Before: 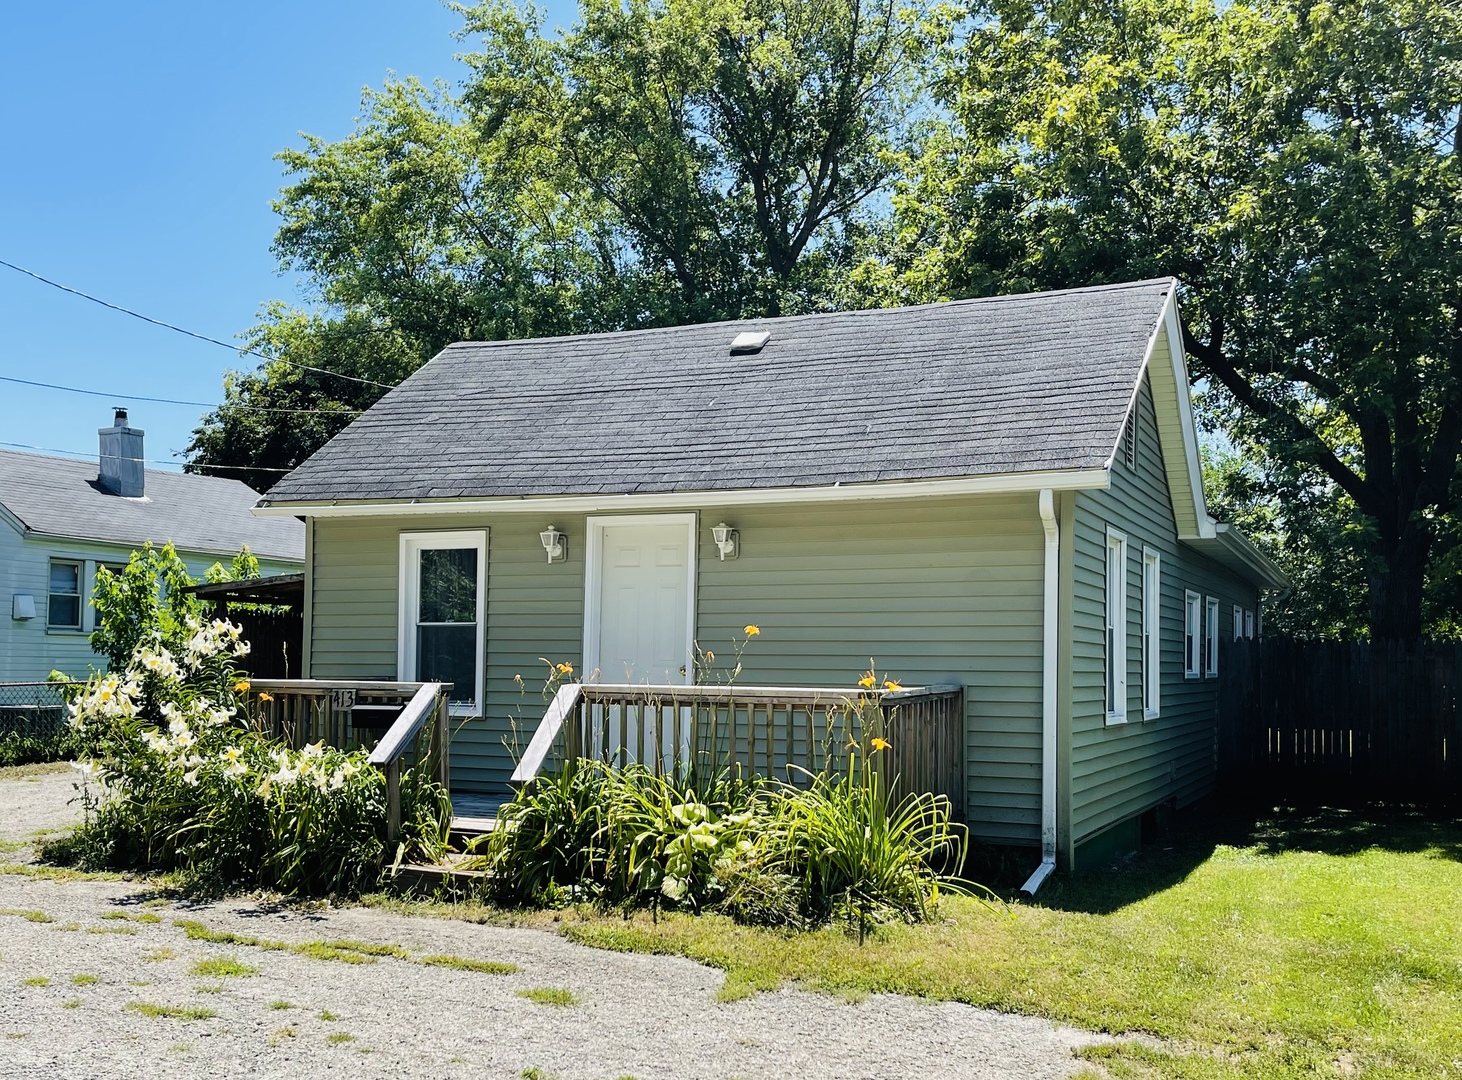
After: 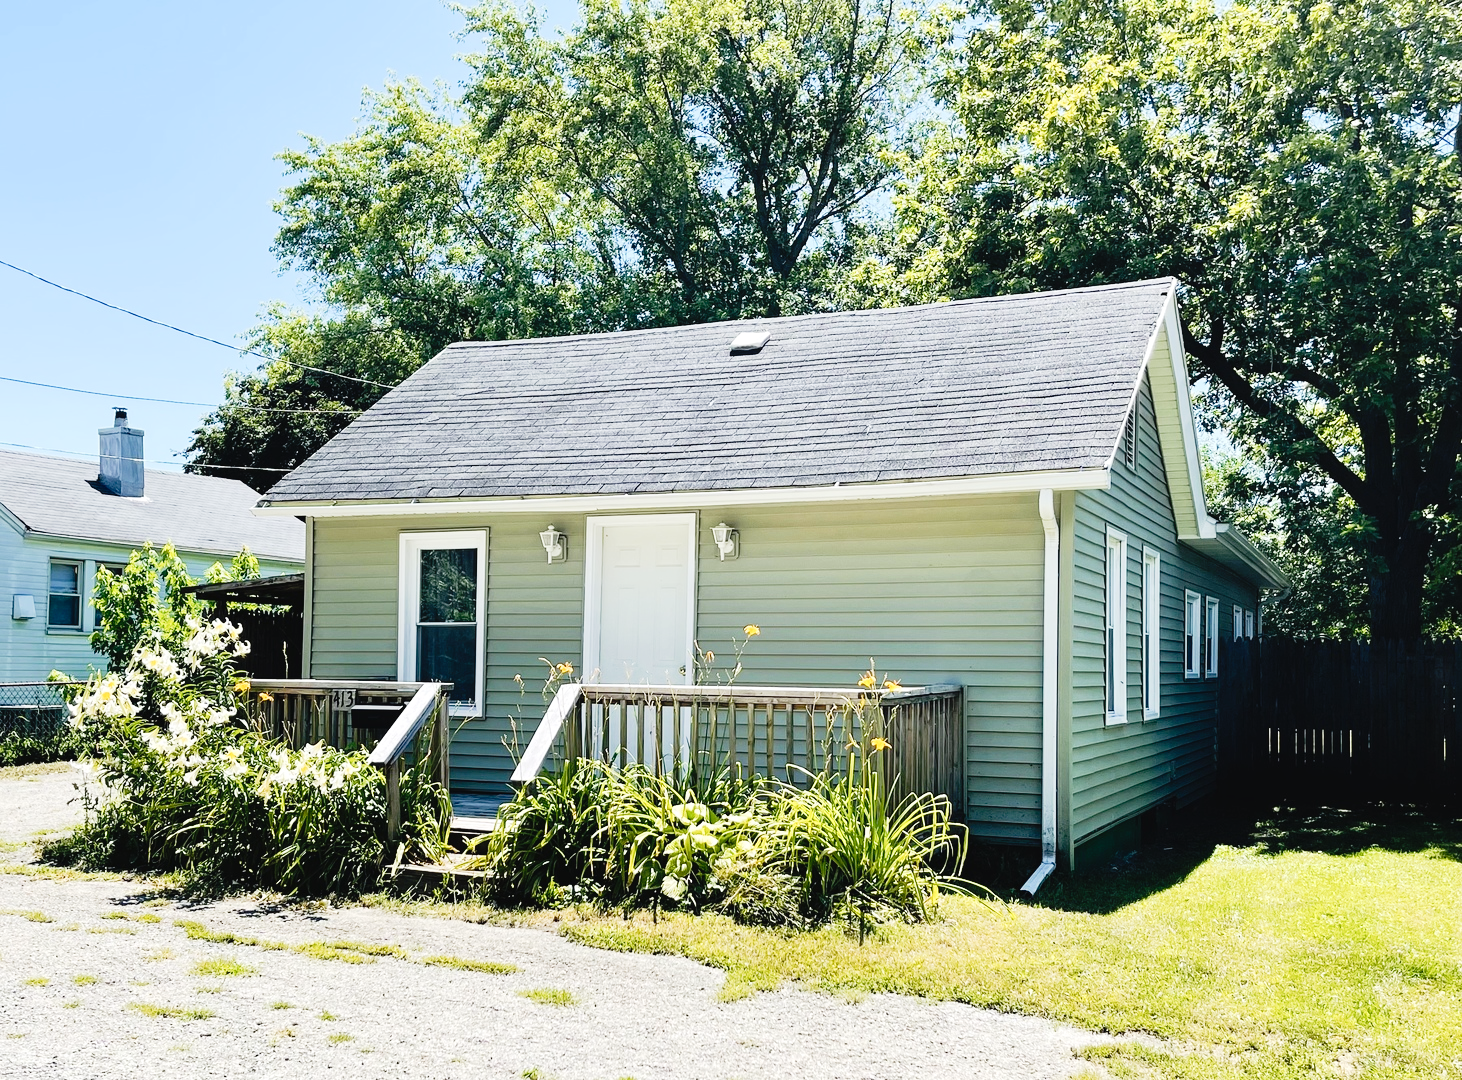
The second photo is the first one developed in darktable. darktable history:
tone curve: curves: ch0 [(0, 0.022) (0.114, 0.088) (0.282, 0.316) (0.446, 0.511) (0.613, 0.693) (0.786, 0.843) (0.999, 0.949)]; ch1 [(0, 0) (0.395, 0.343) (0.463, 0.427) (0.486, 0.474) (0.503, 0.5) (0.535, 0.522) (0.555, 0.546) (0.594, 0.614) (0.755, 0.793) (1, 1)]; ch2 [(0, 0) (0.369, 0.388) (0.449, 0.431) (0.501, 0.5) (0.528, 0.517) (0.561, 0.598) (0.697, 0.721) (1, 1)], preserve colors none
exposure: exposure 0.647 EV, compensate highlight preservation false
